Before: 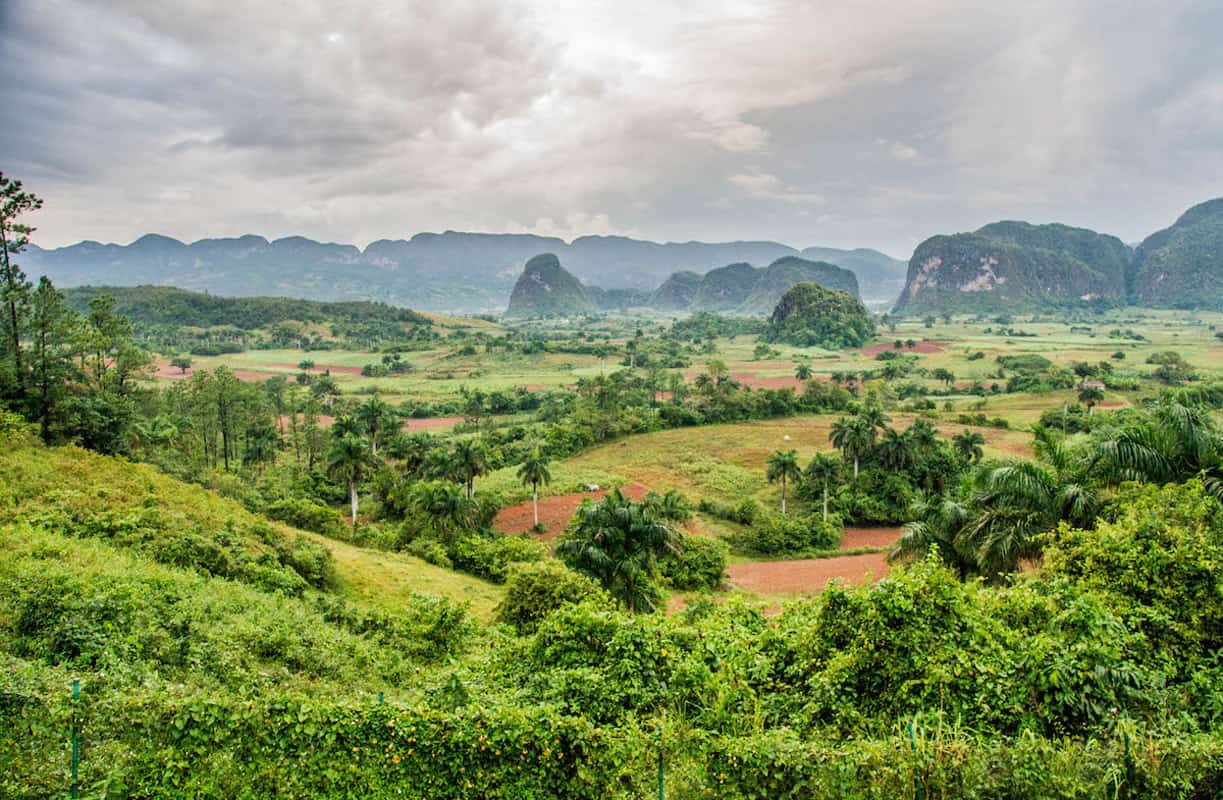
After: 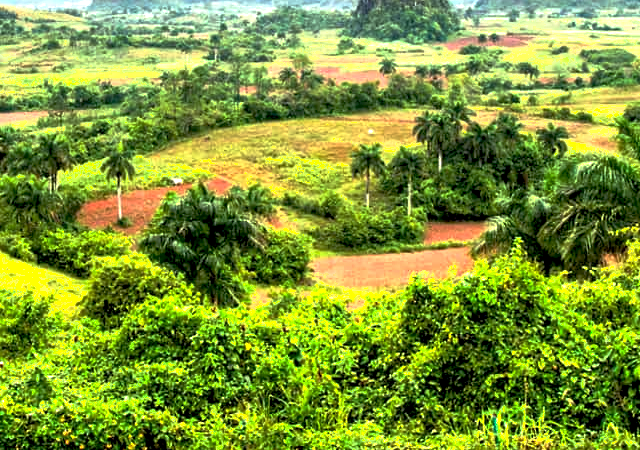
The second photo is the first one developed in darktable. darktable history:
shadows and highlights: shadows 0.325, highlights 41.71
tone curve: curves: ch0 [(0, 0) (0.797, 0.684) (1, 1)], preserve colors none
crop: left 34.088%, top 38.338%, right 13.518%, bottom 5.405%
exposure: black level correction 0.01, exposure 1 EV, compensate highlight preservation false
